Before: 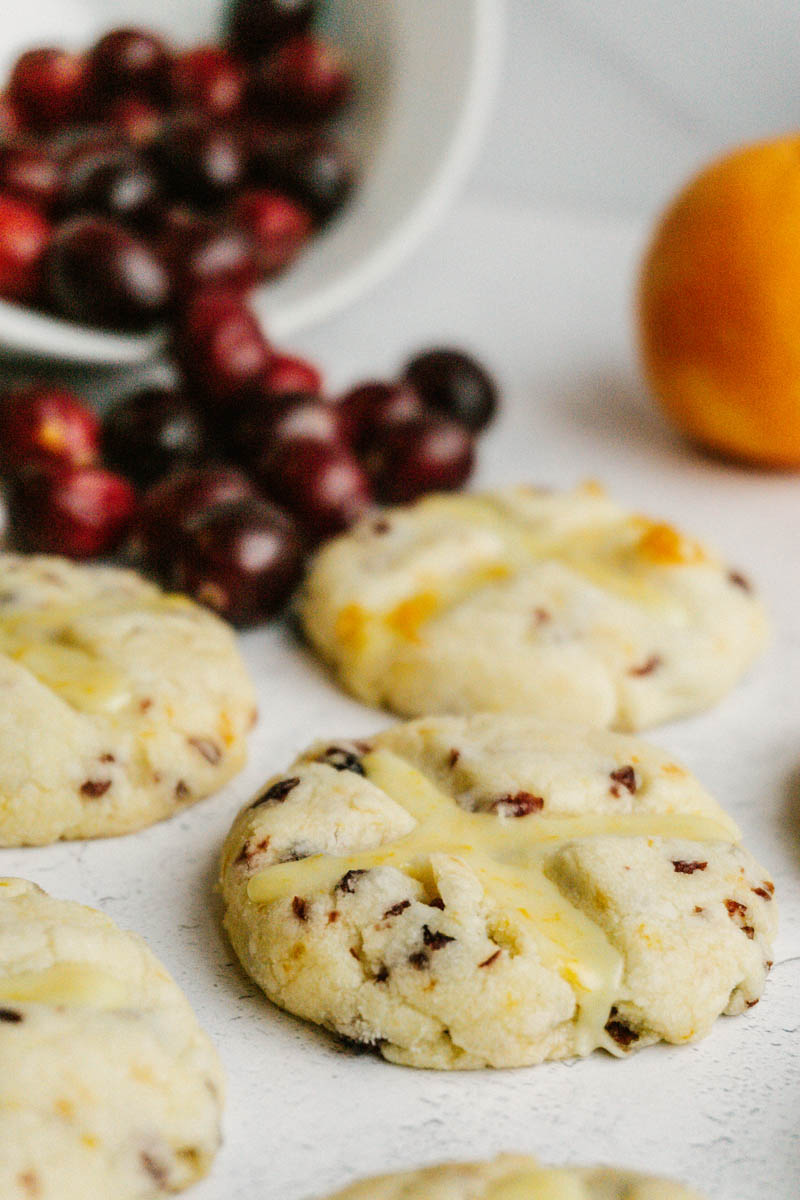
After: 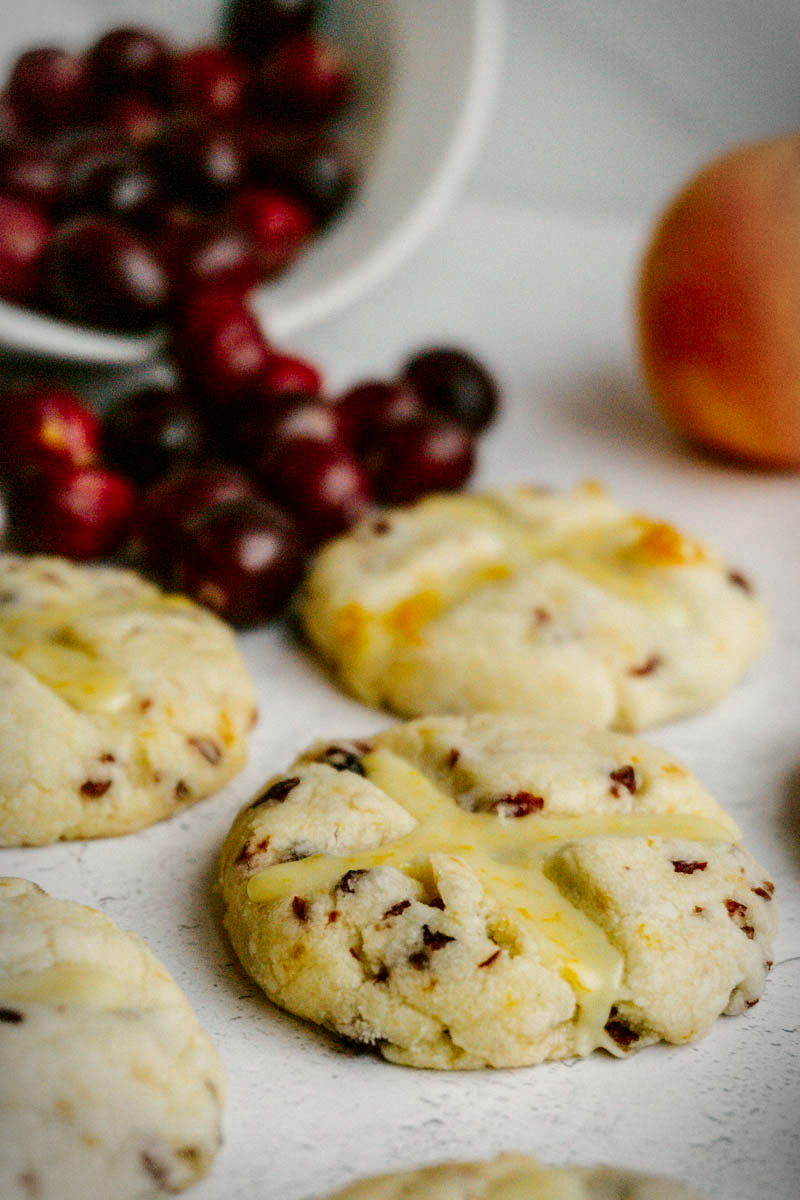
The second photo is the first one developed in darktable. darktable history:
contrast brightness saturation: contrast 0.07, brightness -0.139, saturation 0.109
haze removal: strength 0.112, distance 0.25, compatibility mode true, adaptive false
vignetting: fall-off radius 60.25%, automatic ratio true, dithering 8-bit output
